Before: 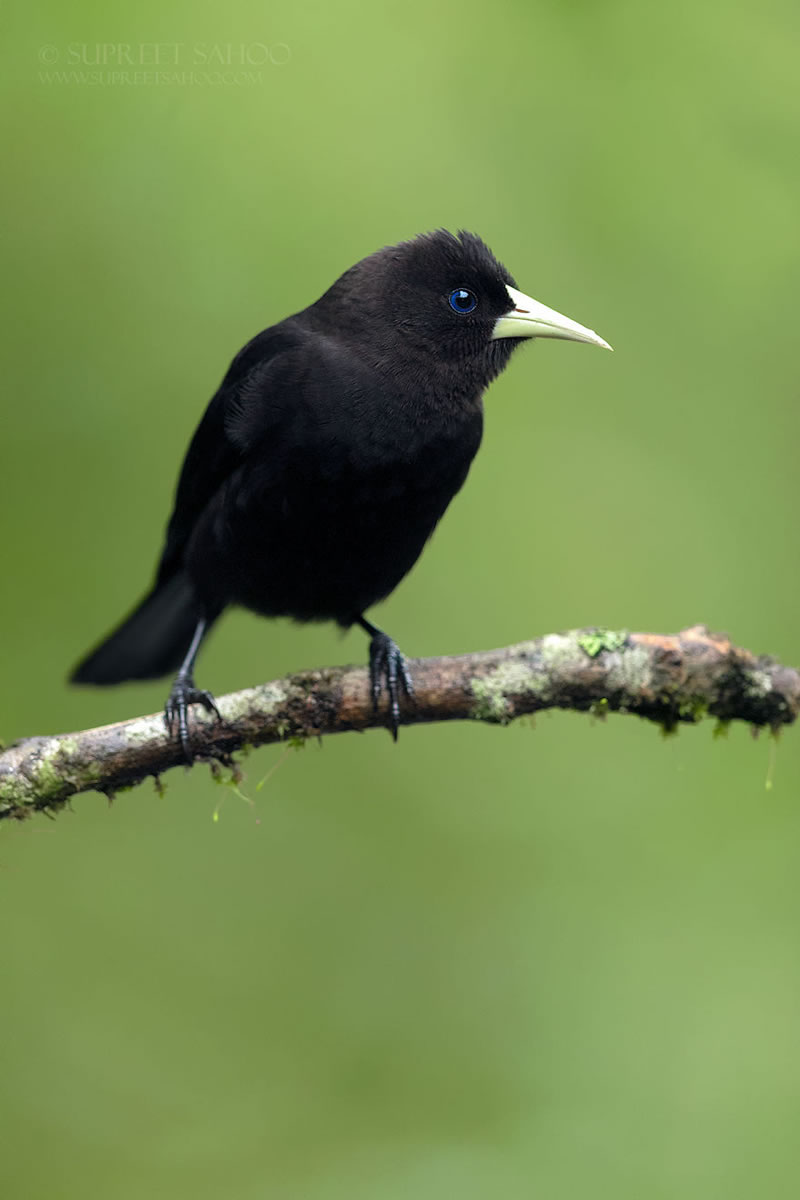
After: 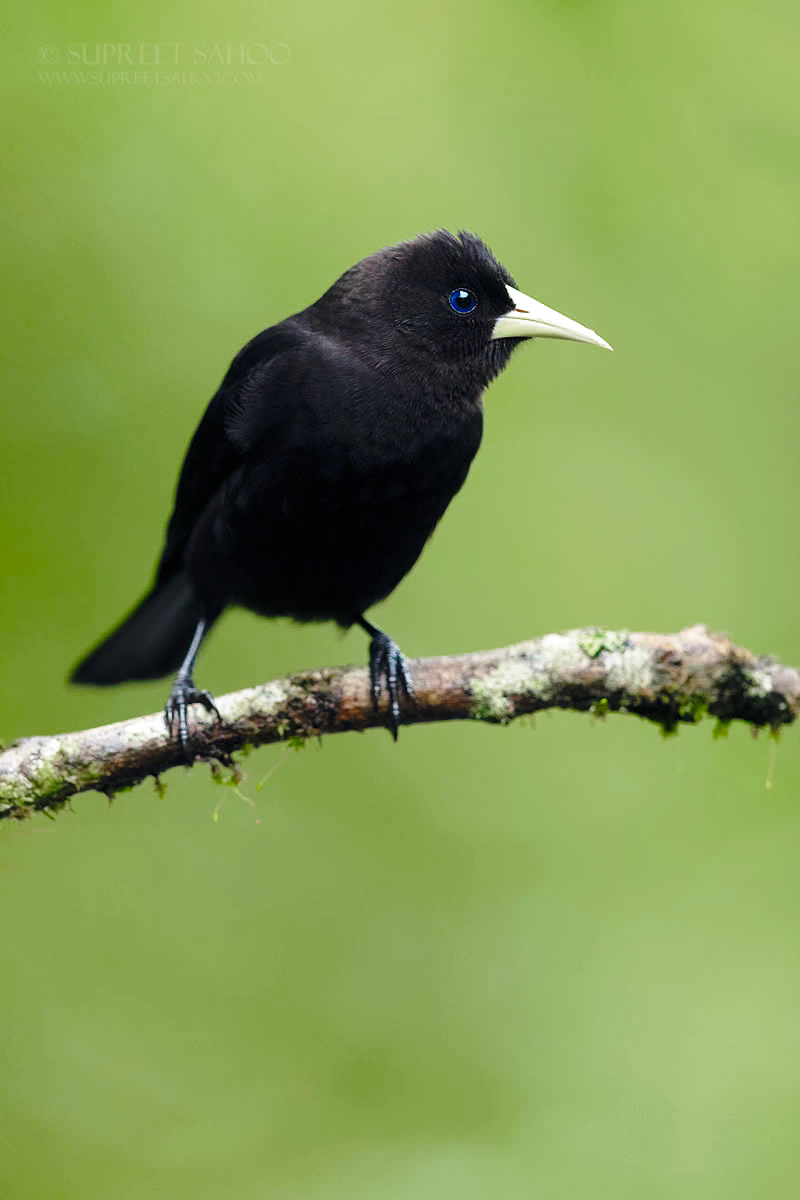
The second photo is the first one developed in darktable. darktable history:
base curve: curves: ch0 [(0, 0) (0.028, 0.03) (0.121, 0.232) (0.46, 0.748) (0.859, 0.968) (1, 1)], preserve colors none
color zones: curves: ch0 [(0.27, 0.396) (0.563, 0.504) (0.75, 0.5) (0.787, 0.307)]
